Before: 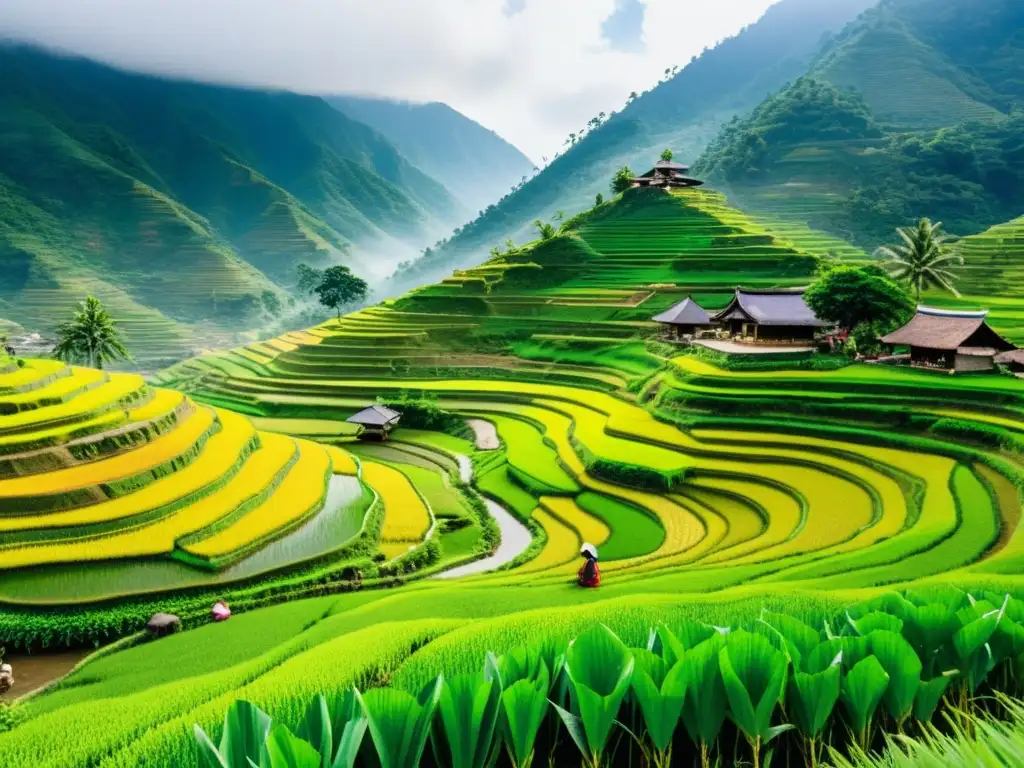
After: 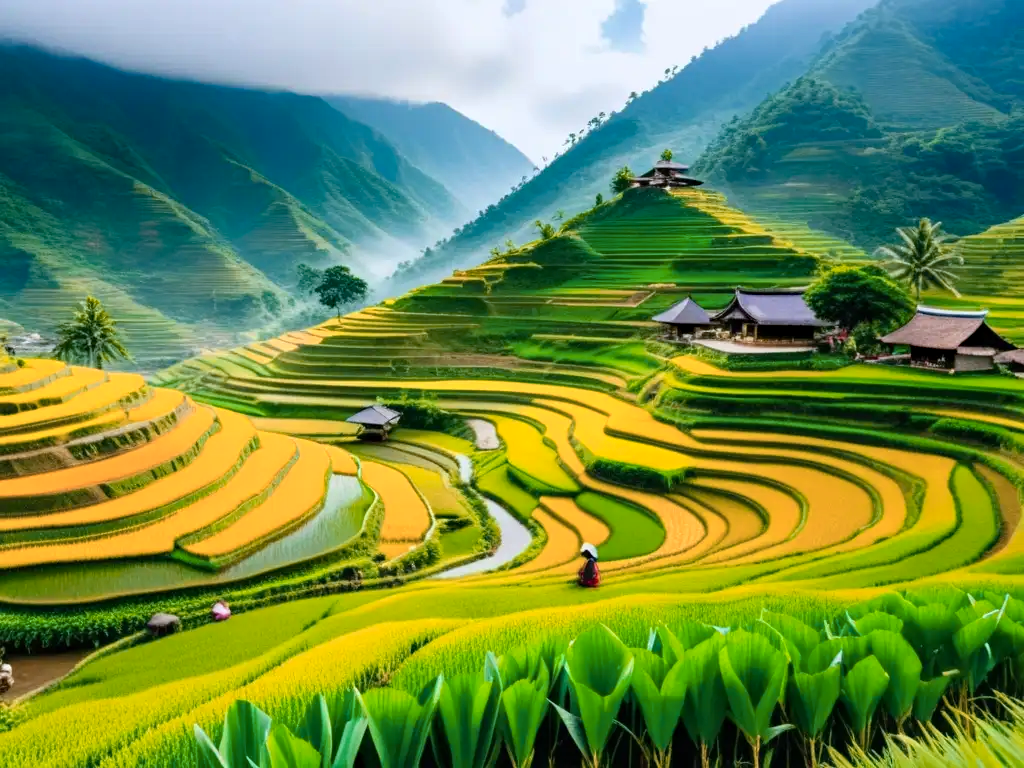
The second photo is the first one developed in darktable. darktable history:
color zones: curves: ch2 [(0, 0.5) (0.143, 0.5) (0.286, 0.416) (0.429, 0.5) (0.571, 0.5) (0.714, 0.5) (0.857, 0.5) (1, 0.5)]
color correction: highlights a* -0.085, highlights b* -5.52, shadows a* -0.141, shadows b* -0.135
haze removal: compatibility mode true, adaptive false
